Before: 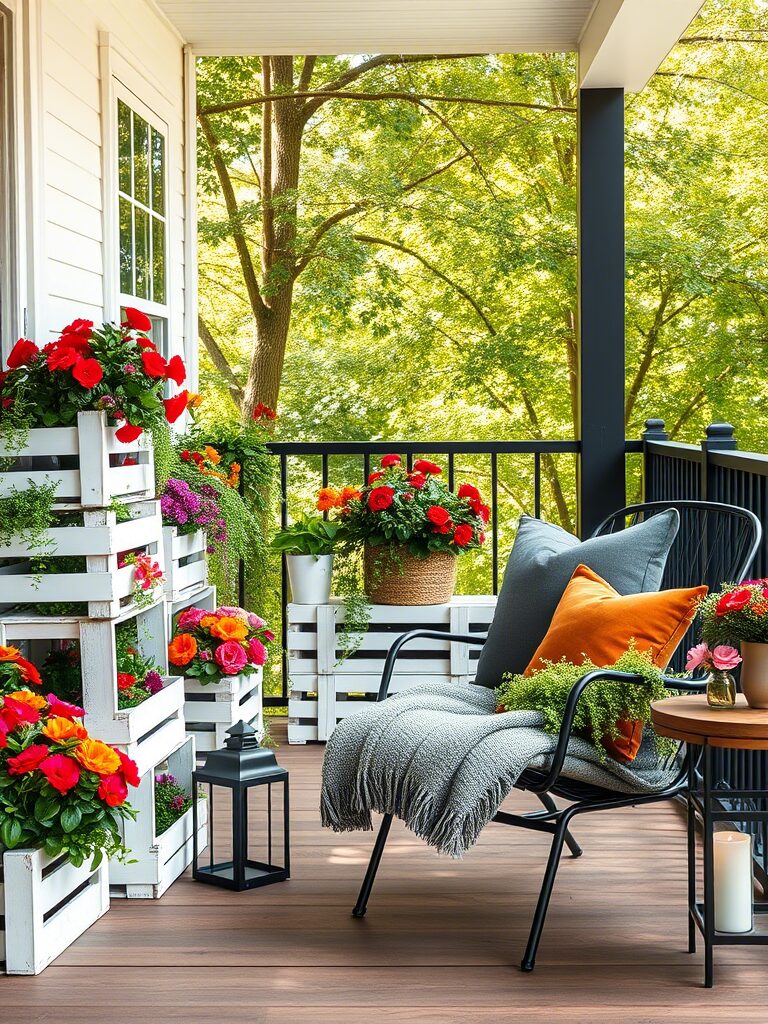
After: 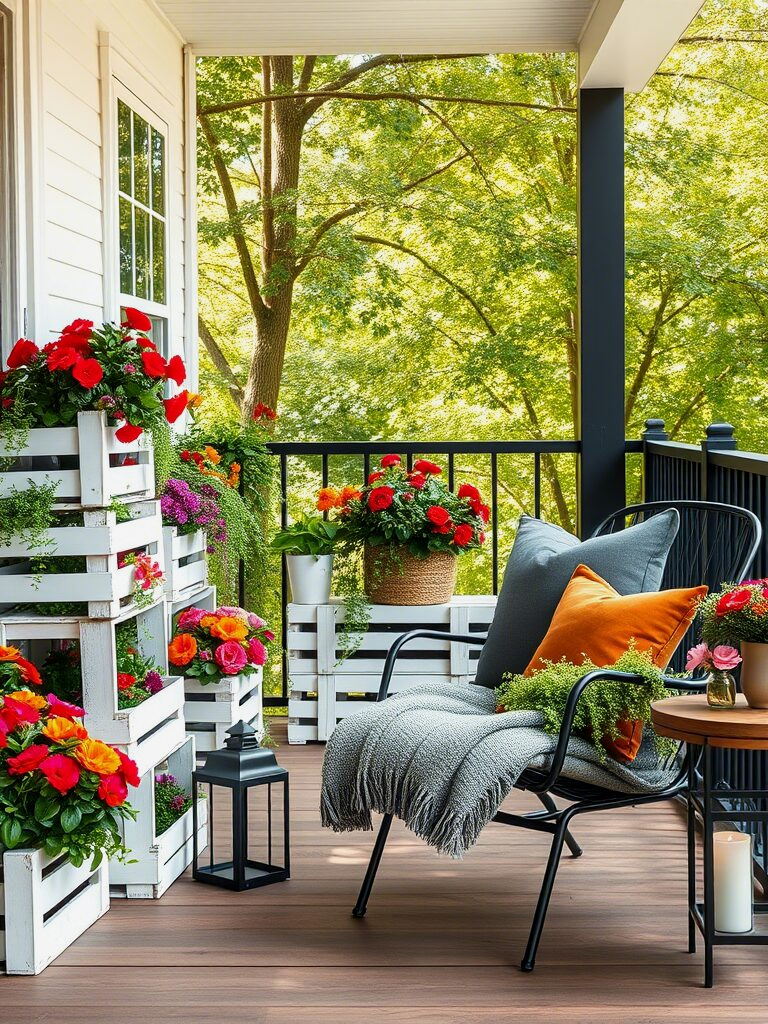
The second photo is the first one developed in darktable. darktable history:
exposure: black level correction 0.001, exposure -0.125 EV, compensate exposure bias true, compensate highlight preservation false
